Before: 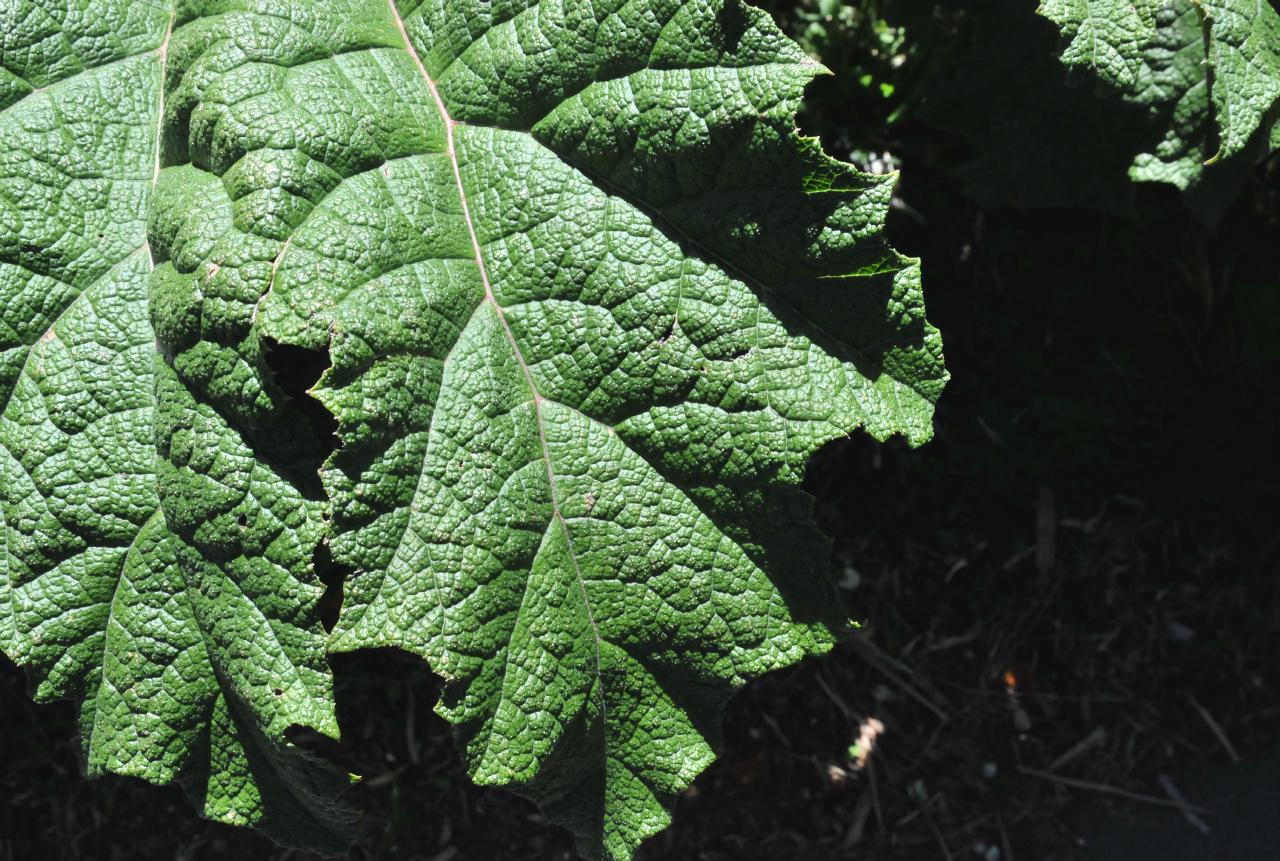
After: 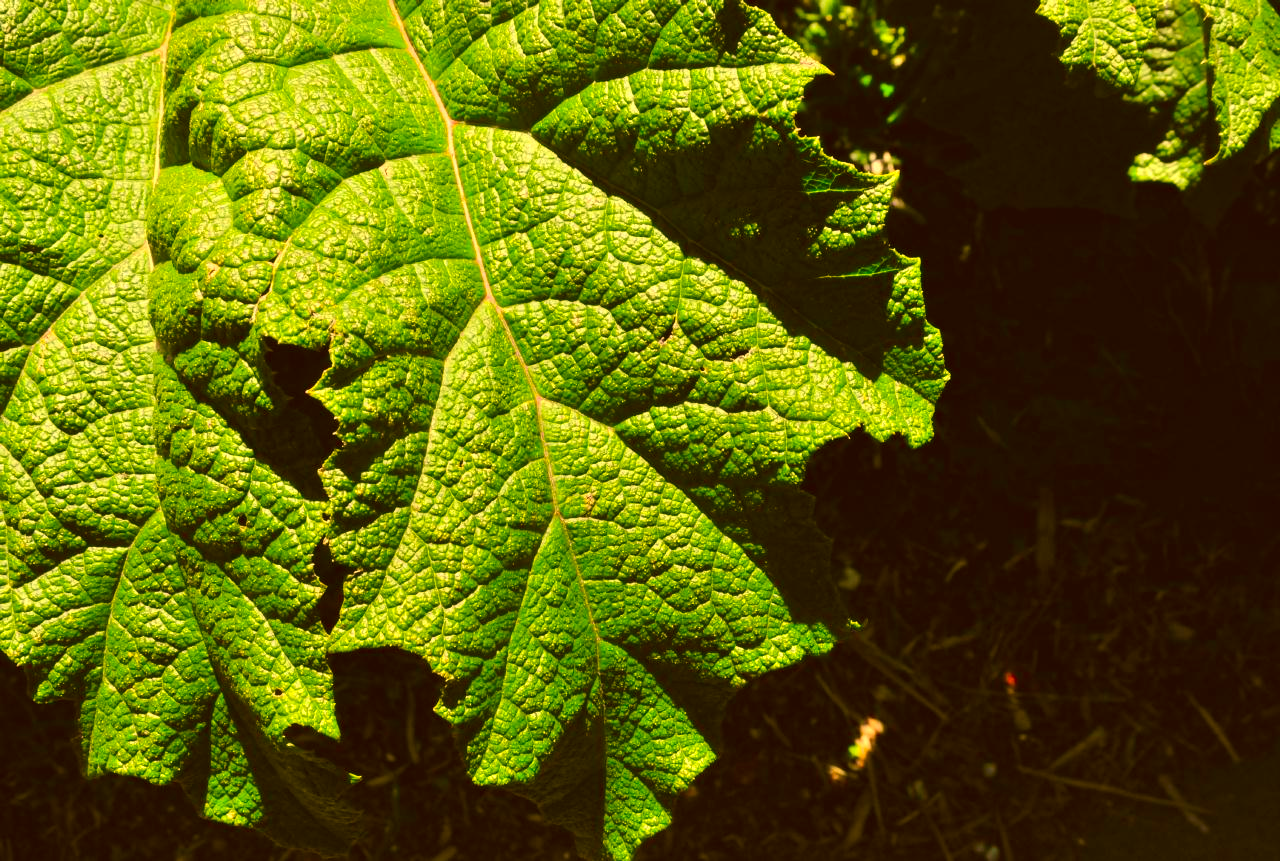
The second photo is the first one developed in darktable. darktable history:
exposure: exposure 0.154 EV, compensate exposure bias true, compensate highlight preservation false
color correction: highlights a* 10.5, highlights b* 29.87, shadows a* 2.83, shadows b* 17.01, saturation 1.75
